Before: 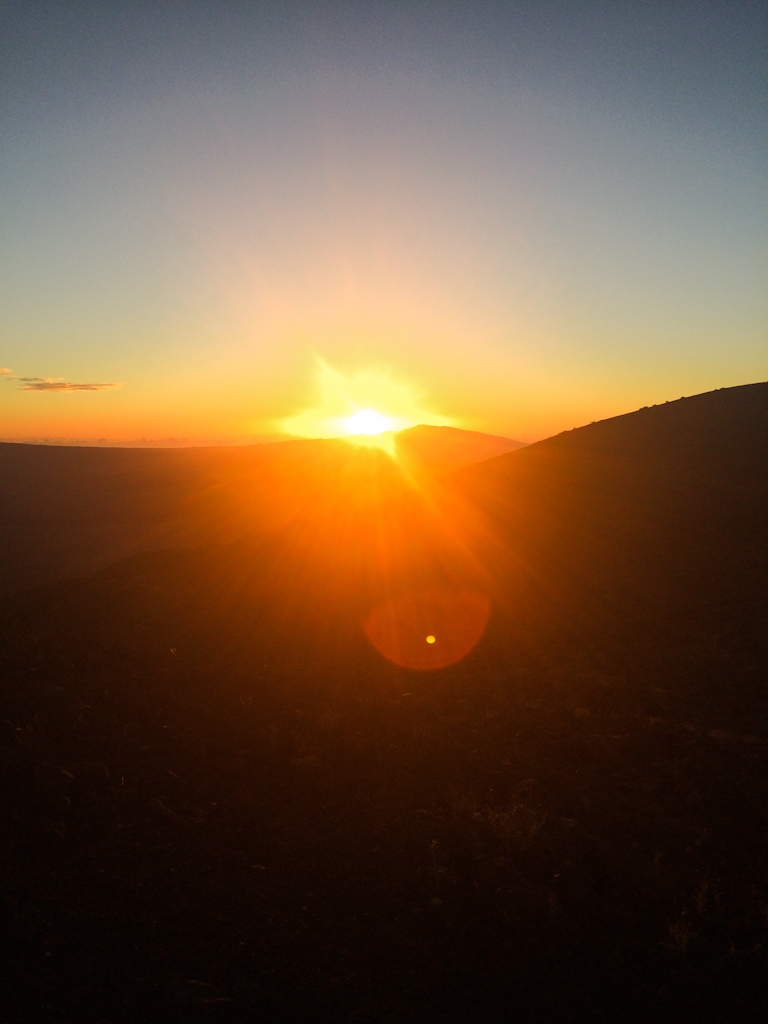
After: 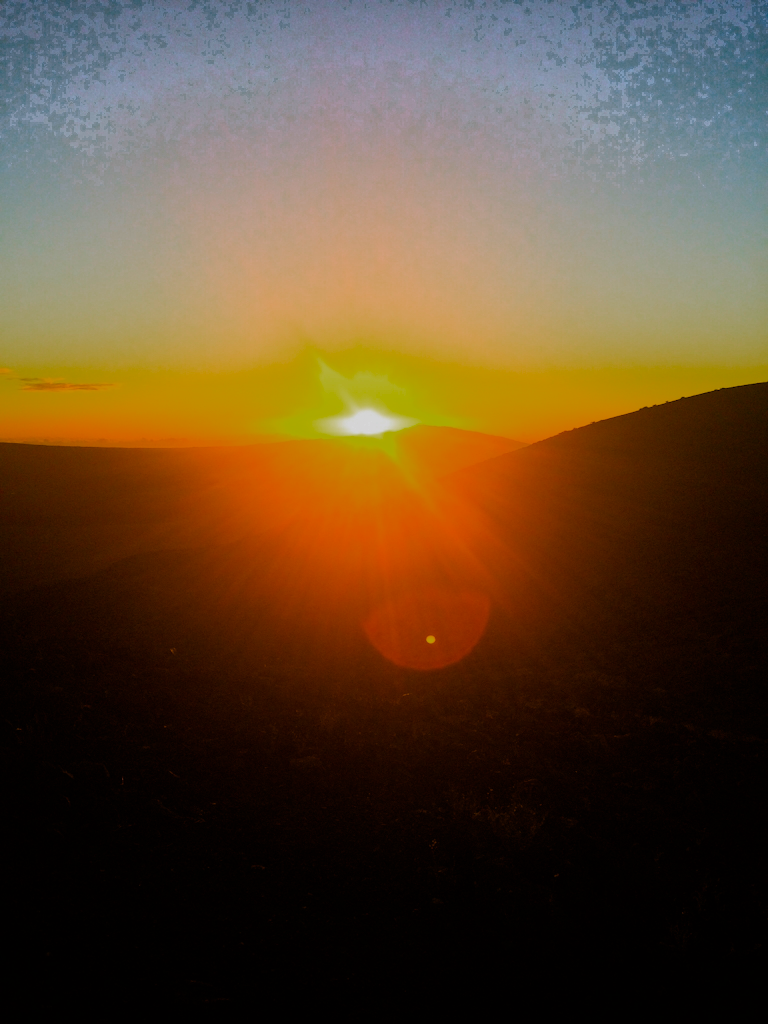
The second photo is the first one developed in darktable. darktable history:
color balance rgb: perceptual saturation grading › global saturation 28.157%, perceptual saturation grading › highlights -25.823%, perceptual saturation grading › mid-tones 25.349%, perceptual saturation grading › shadows 49.806%, global vibrance 50.377%
local contrast: mode bilateral grid, contrast 16, coarseness 36, detail 105%, midtone range 0.2
contrast equalizer: octaves 7, y [[0.5, 0.5, 0.472, 0.5, 0.5, 0.5], [0.5 ×6], [0.5 ×6], [0 ×6], [0 ×6]]
filmic rgb: black relative exposure -7.65 EV, white relative exposure 4.56 EV, hardness 3.61, color science v6 (2022), iterations of high-quality reconstruction 0
color zones: curves: ch0 [(0.203, 0.433) (0.607, 0.517) (0.697, 0.696) (0.705, 0.897)]
exposure: compensate highlight preservation false
